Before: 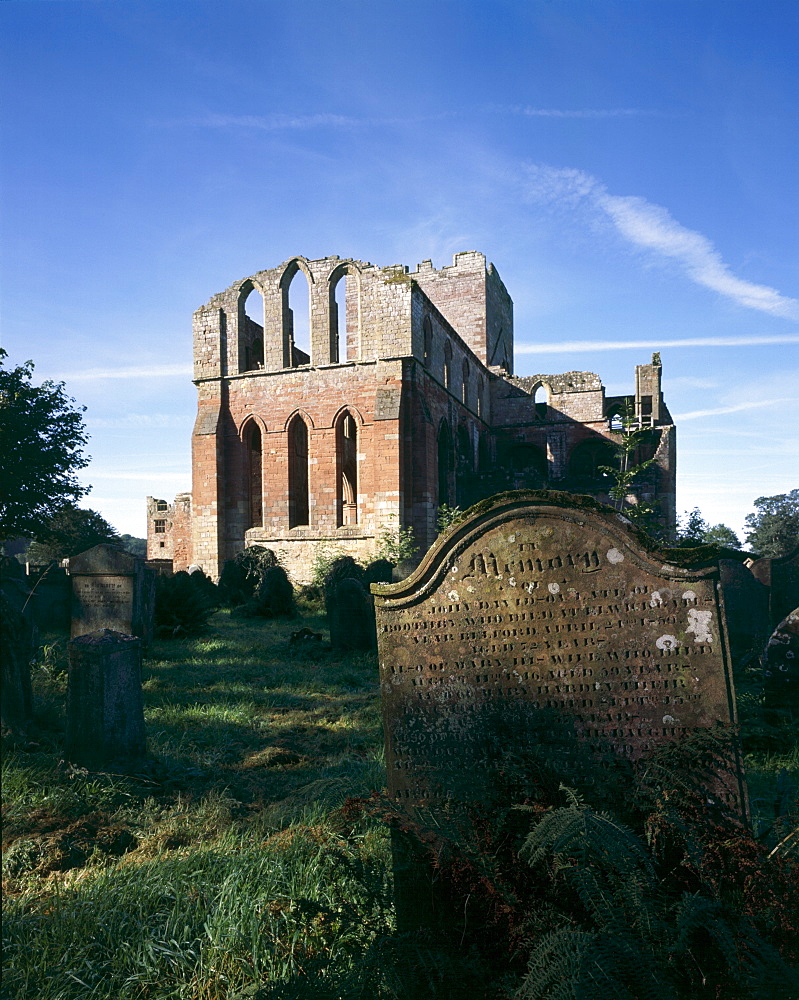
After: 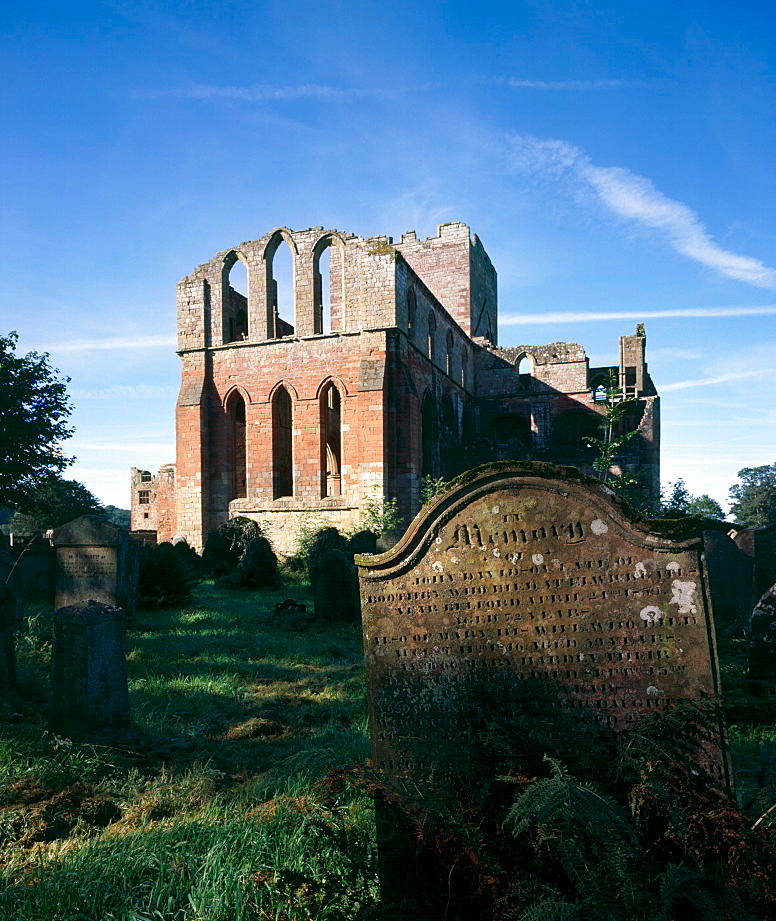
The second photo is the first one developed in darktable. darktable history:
crop: left 2.017%, top 2.961%, right 0.801%, bottom 4.883%
